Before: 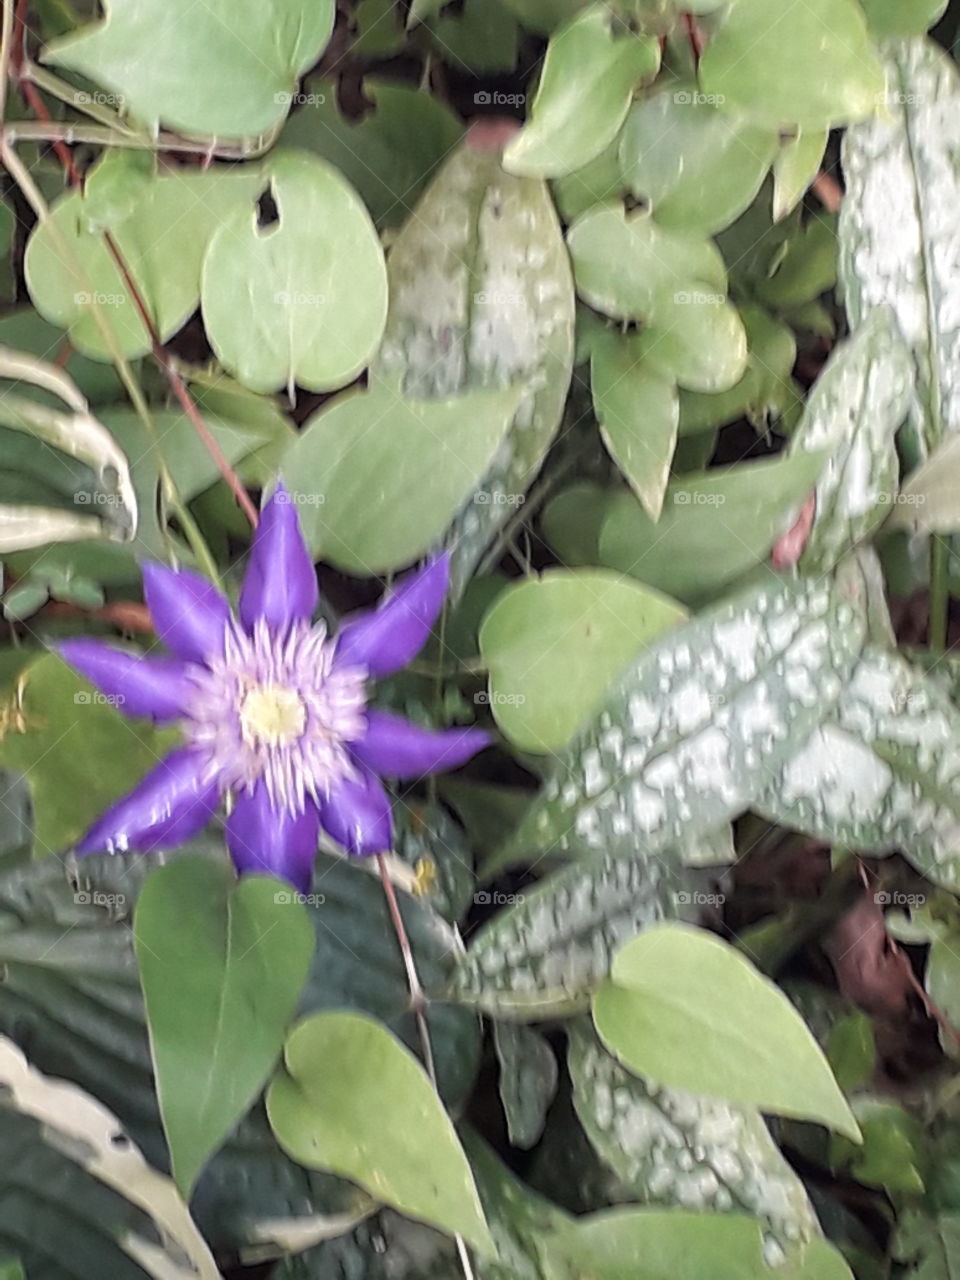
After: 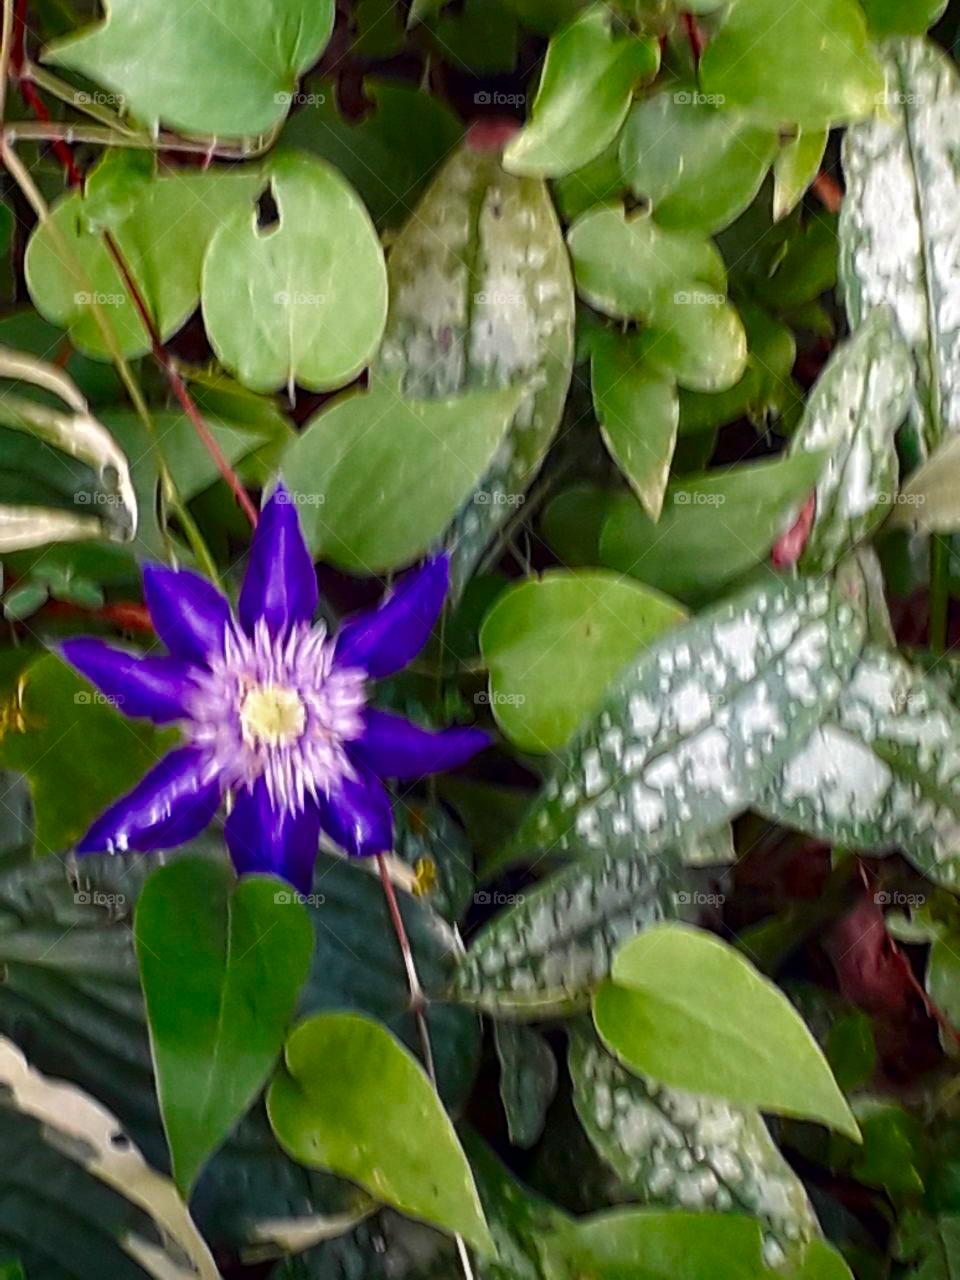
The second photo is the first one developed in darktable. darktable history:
color balance rgb: perceptual saturation grading › global saturation 29.822%, global vibrance 16.756%, saturation formula JzAzBz (2021)
contrast brightness saturation: brightness -0.252, saturation 0.204
